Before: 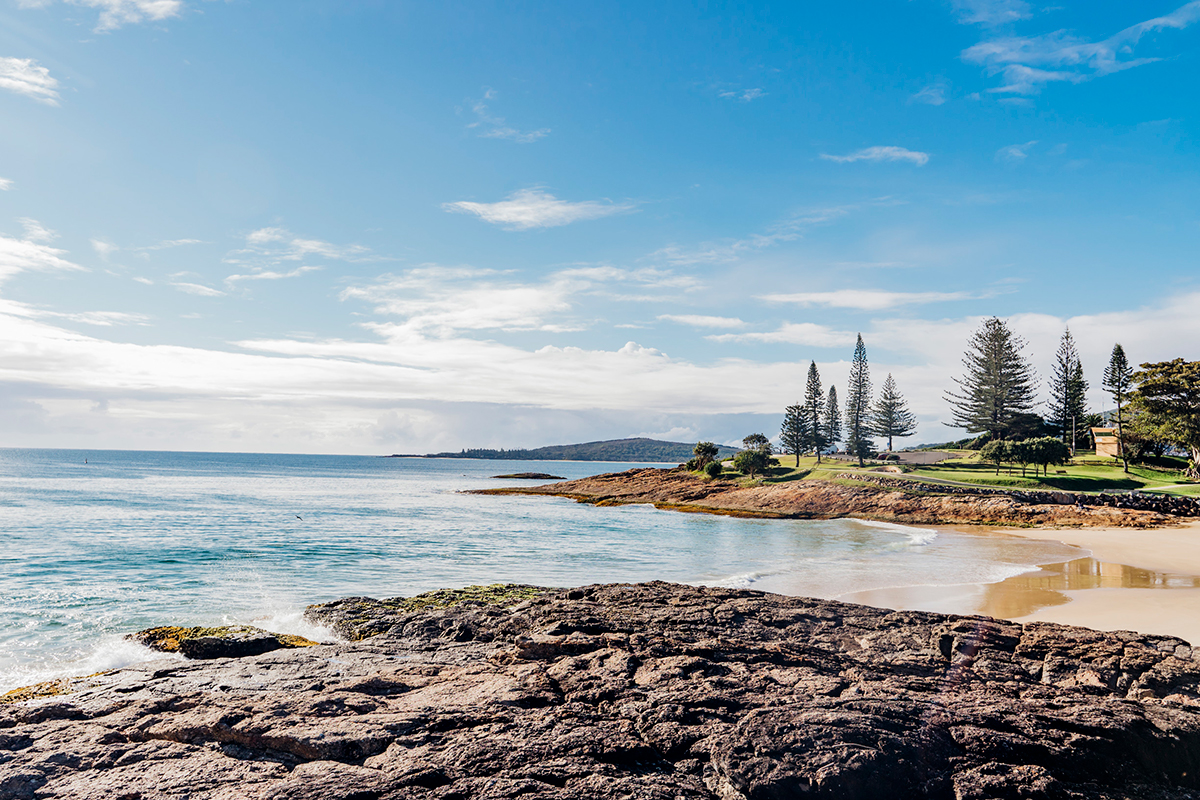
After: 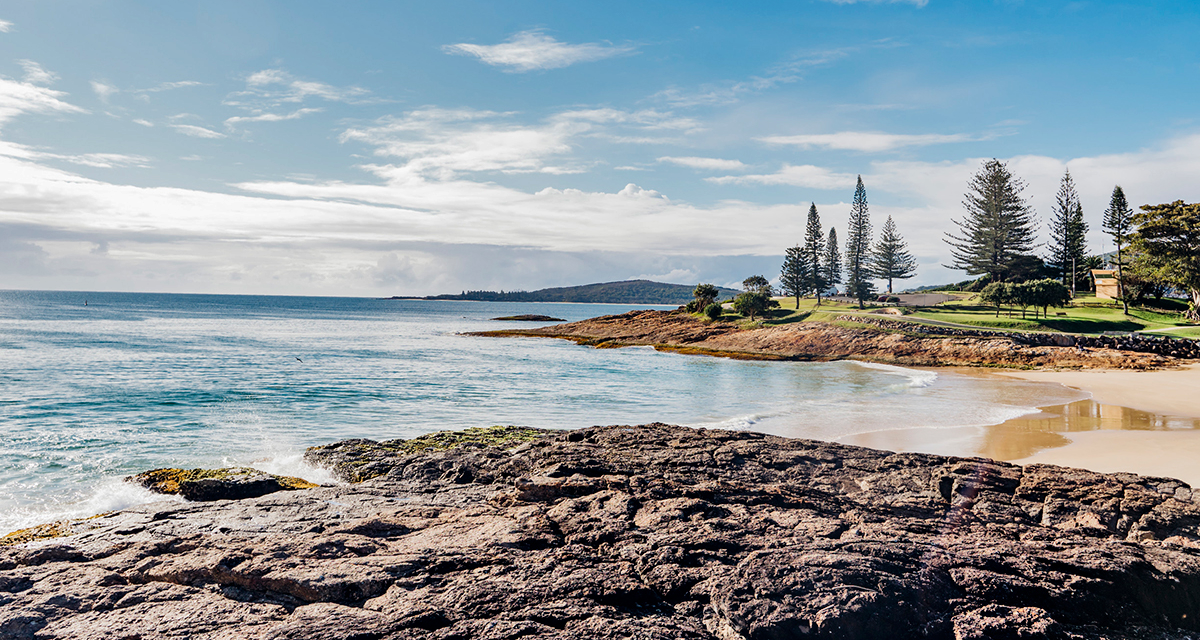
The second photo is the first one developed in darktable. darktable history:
shadows and highlights: shadows 52.42, soften with gaussian
crop and rotate: top 19.998%
